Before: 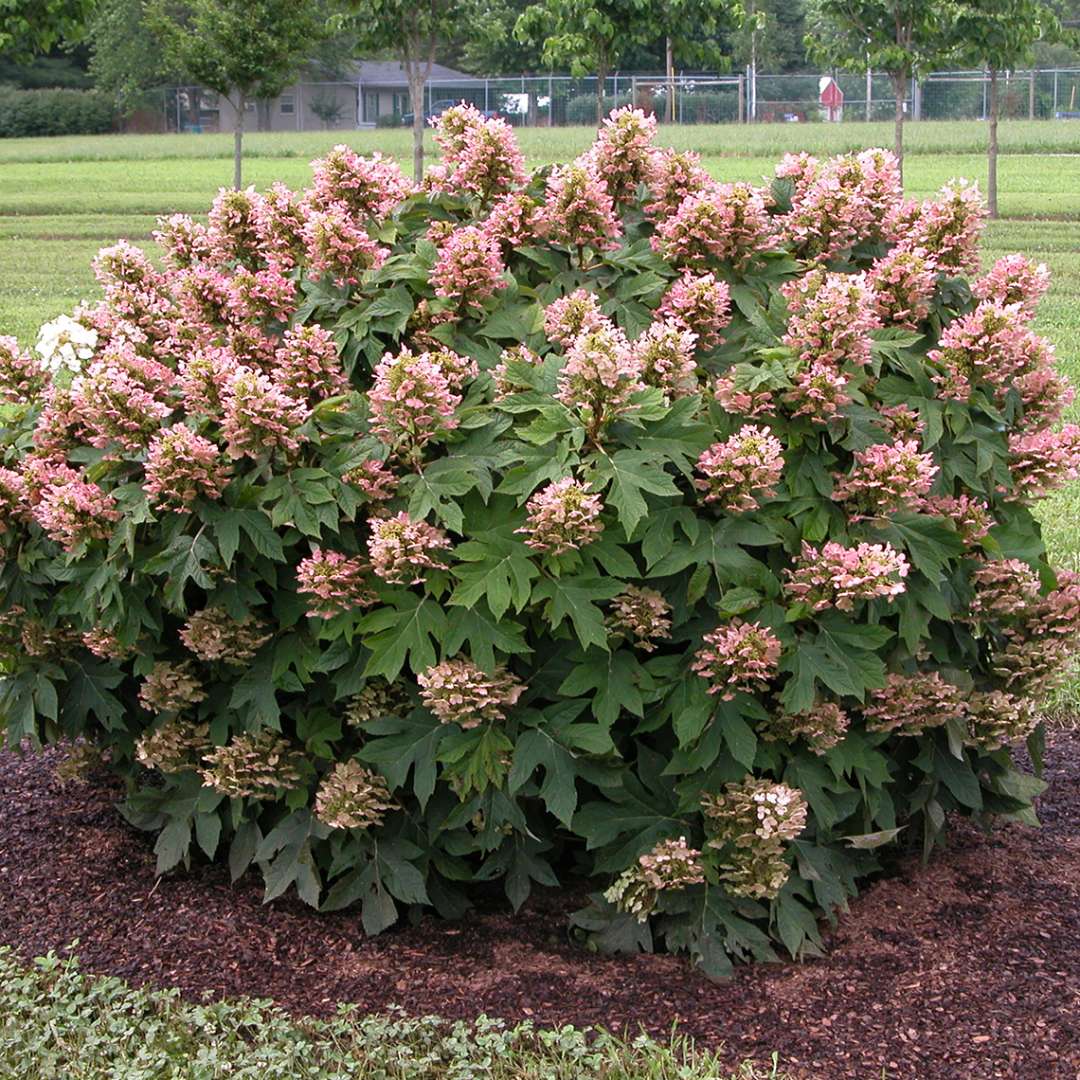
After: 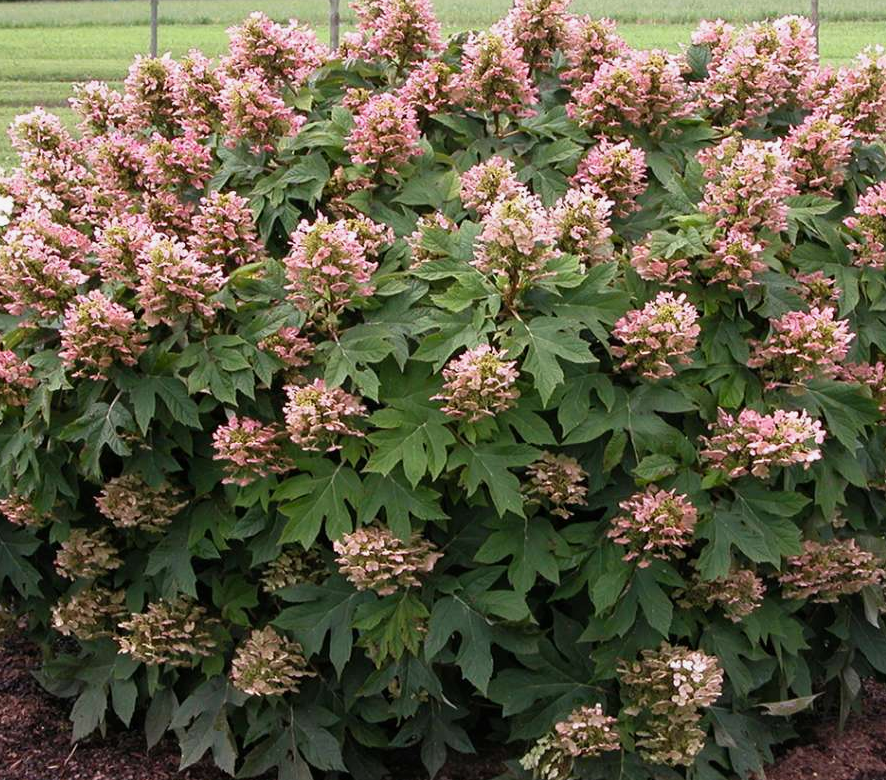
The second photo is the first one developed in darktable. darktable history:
exposure: exposure -0.109 EV, compensate highlight preservation false
crop: left 7.863%, top 12.329%, right 10.075%, bottom 15.406%
